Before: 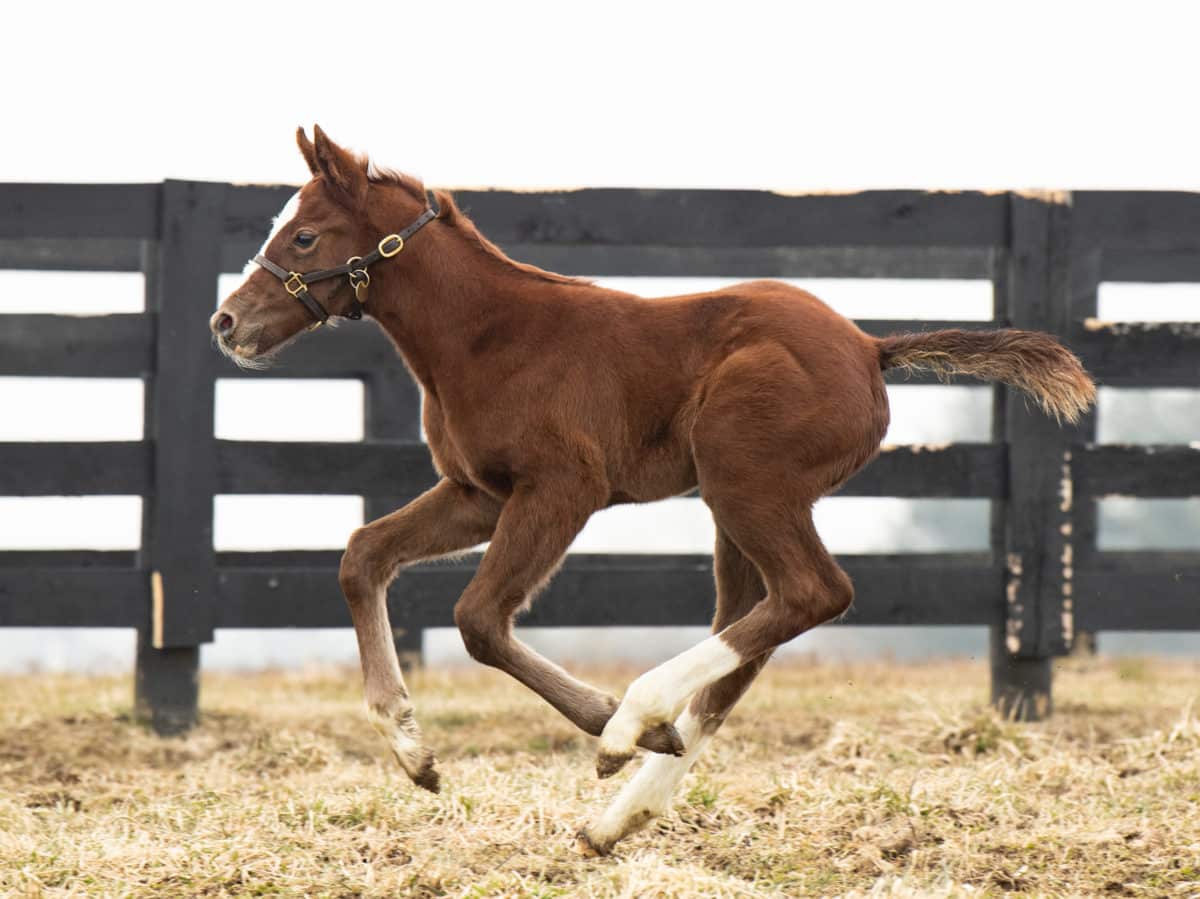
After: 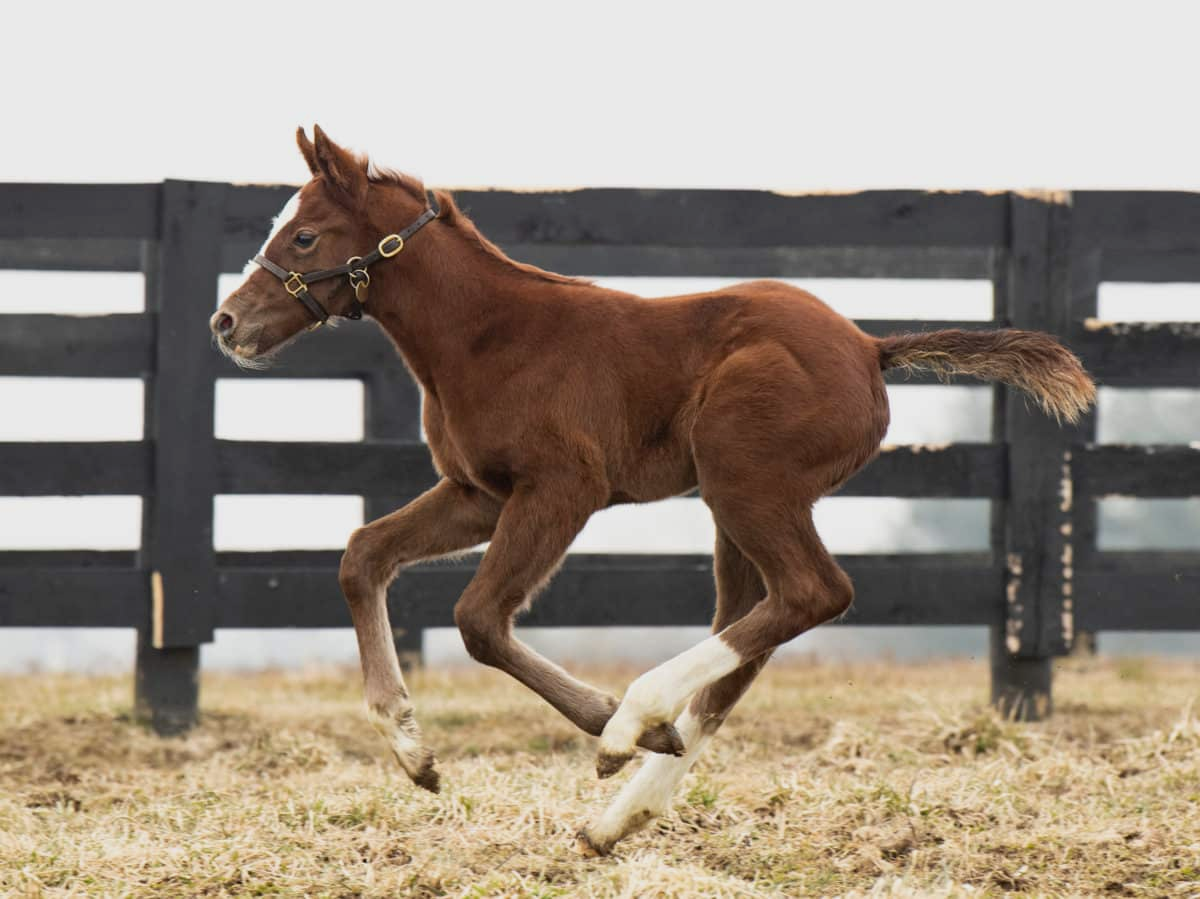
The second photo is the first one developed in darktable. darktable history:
exposure: exposure -0.259 EV, compensate highlight preservation false
